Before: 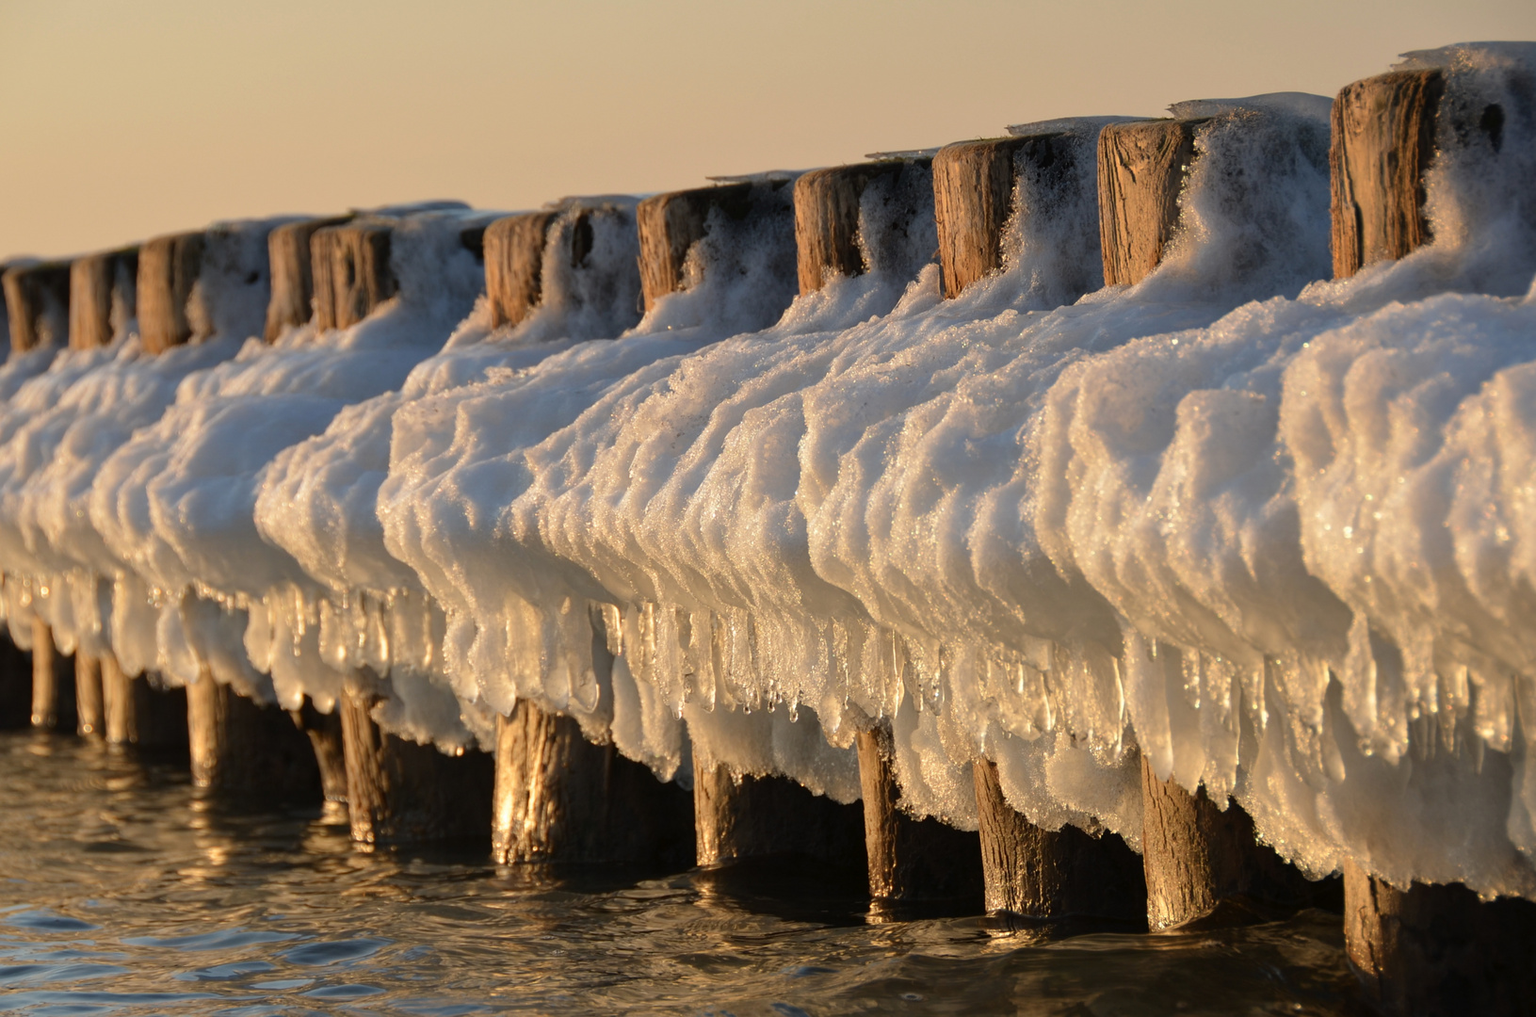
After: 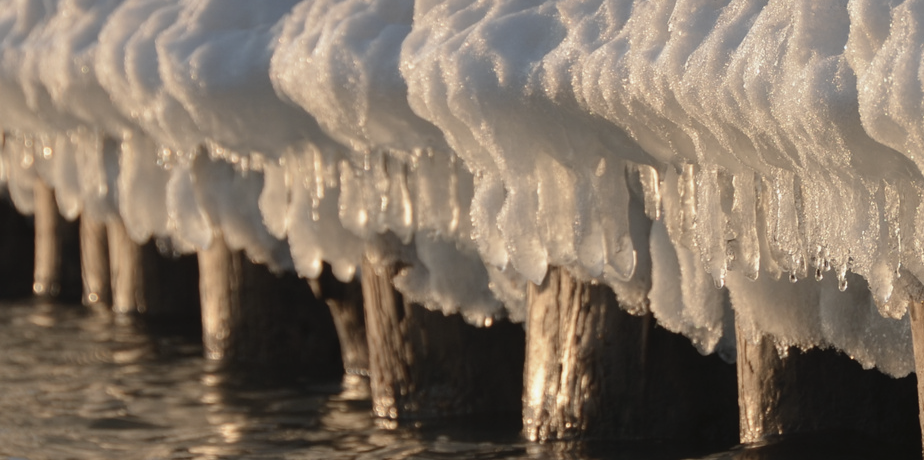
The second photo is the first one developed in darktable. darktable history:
crop: top 44.16%, right 43.324%, bottom 13.158%
contrast brightness saturation: contrast -0.063, saturation -0.413
